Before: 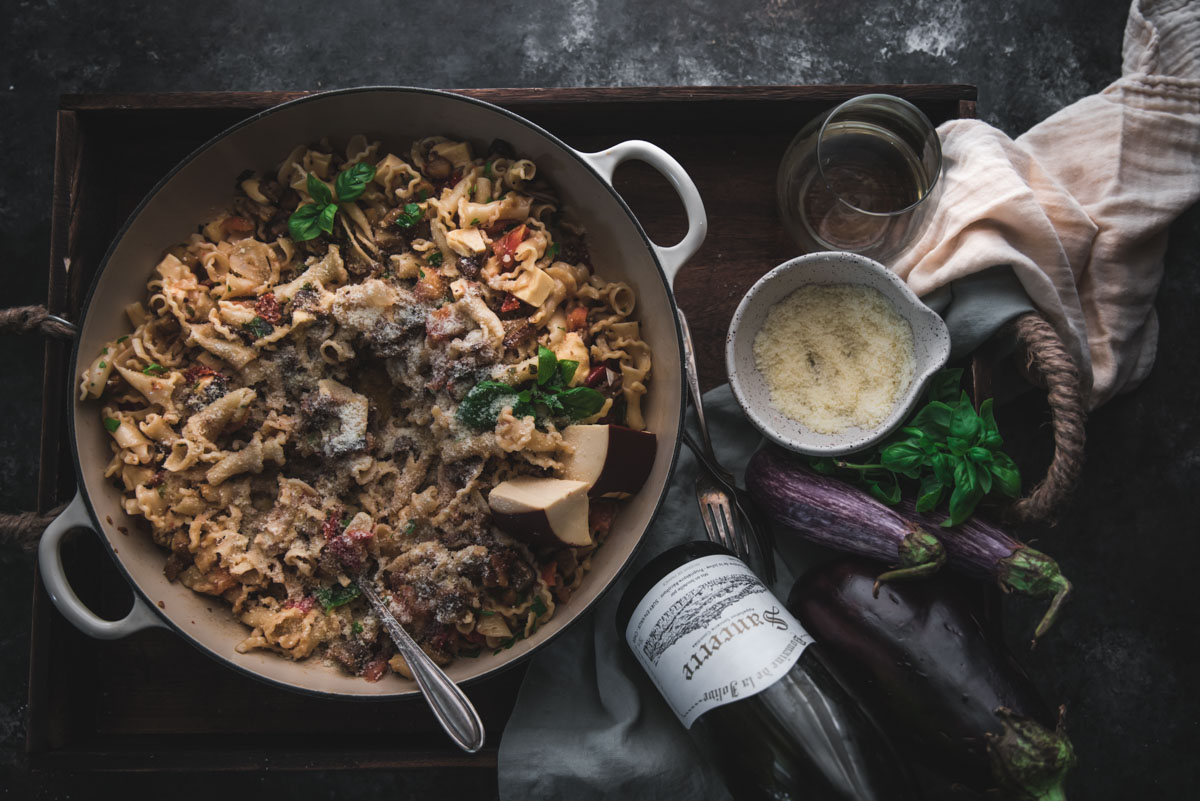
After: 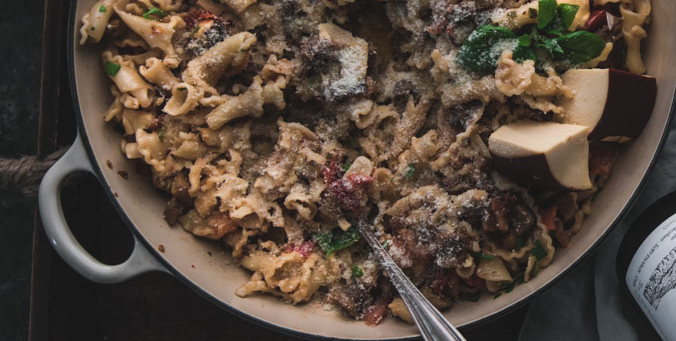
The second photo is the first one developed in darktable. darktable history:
shadows and highlights: shadows 32, highlights -32, soften with gaussian
crop: top 44.483%, right 43.593%, bottom 12.892%
